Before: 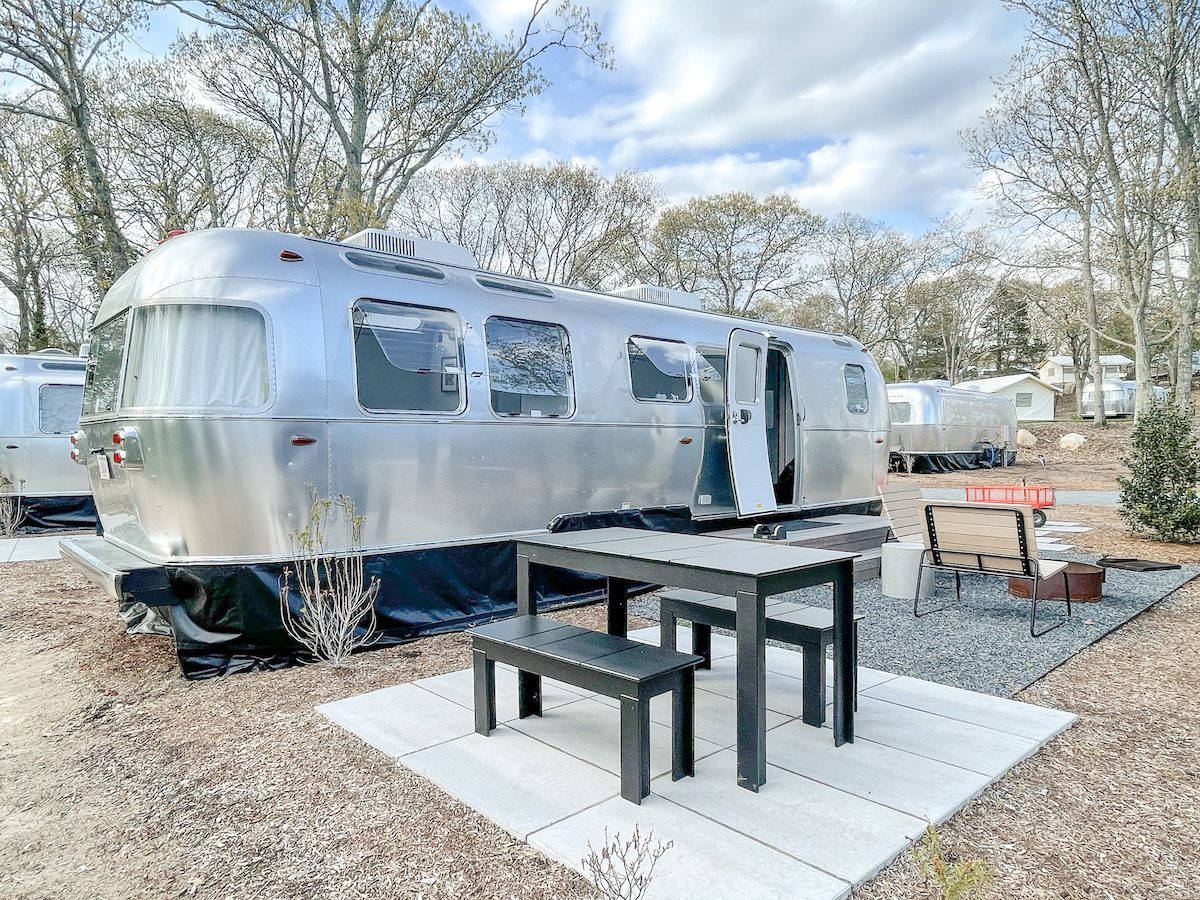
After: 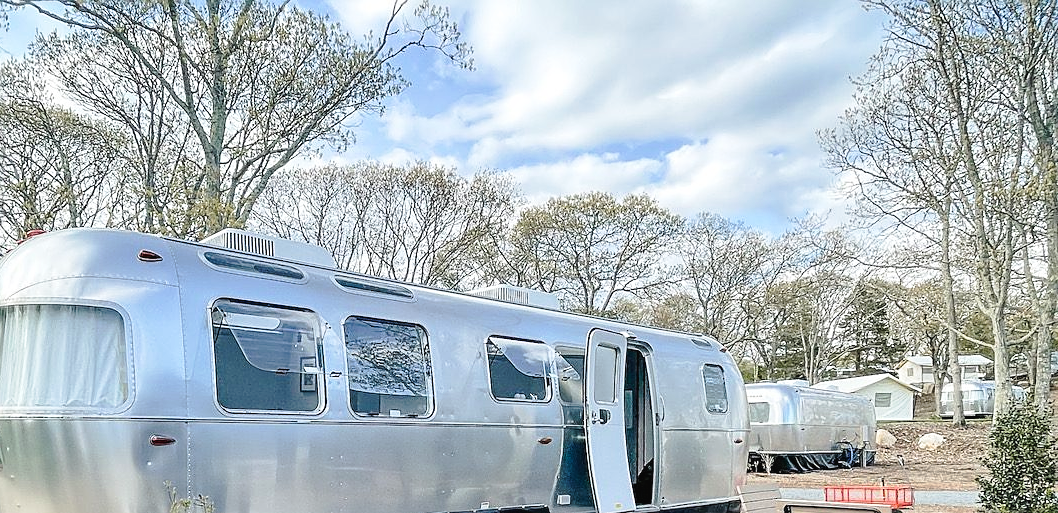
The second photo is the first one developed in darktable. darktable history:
tone curve: curves: ch0 [(0, 0.021) (0.059, 0.053) (0.212, 0.18) (0.337, 0.304) (0.495, 0.505) (0.725, 0.731) (0.89, 0.919) (1, 1)]; ch1 [(0, 0) (0.094, 0.081) (0.285, 0.299) (0.403, 0.436) (0.479, 0.475) (0.54, 0.55) (0.615, 0.637) (0.683, 0.688) (1, 1)]; ch2 [(0, 0) (0.257, 0.217) (0.434, 0.434) (0.498, 0.507) (0.527, 0.542) (0.597, 0.587) (0.658, 0.595) (1, 1)], preserve colors none
crop and rotate: left 11.766%, bottom 42.979%
sharpen: on, module defaults
